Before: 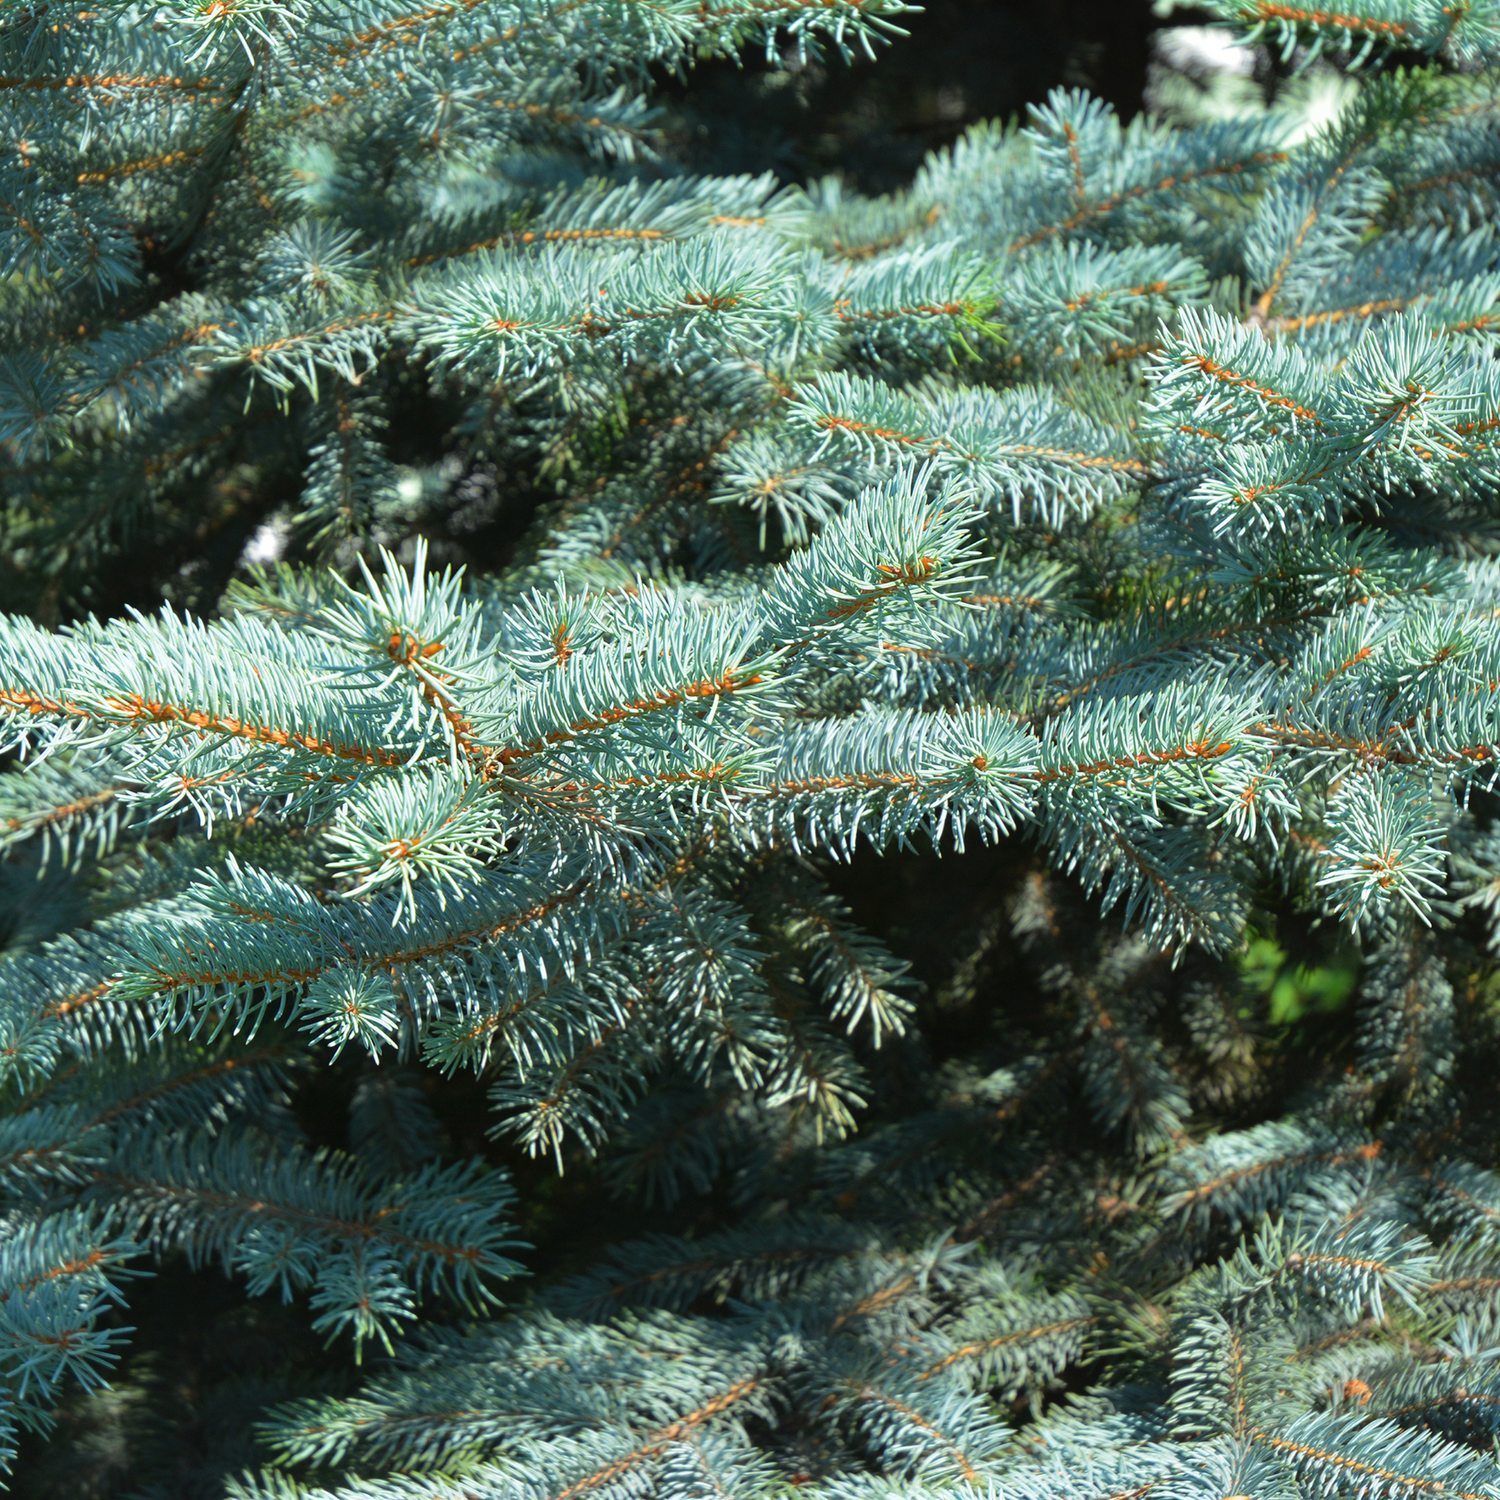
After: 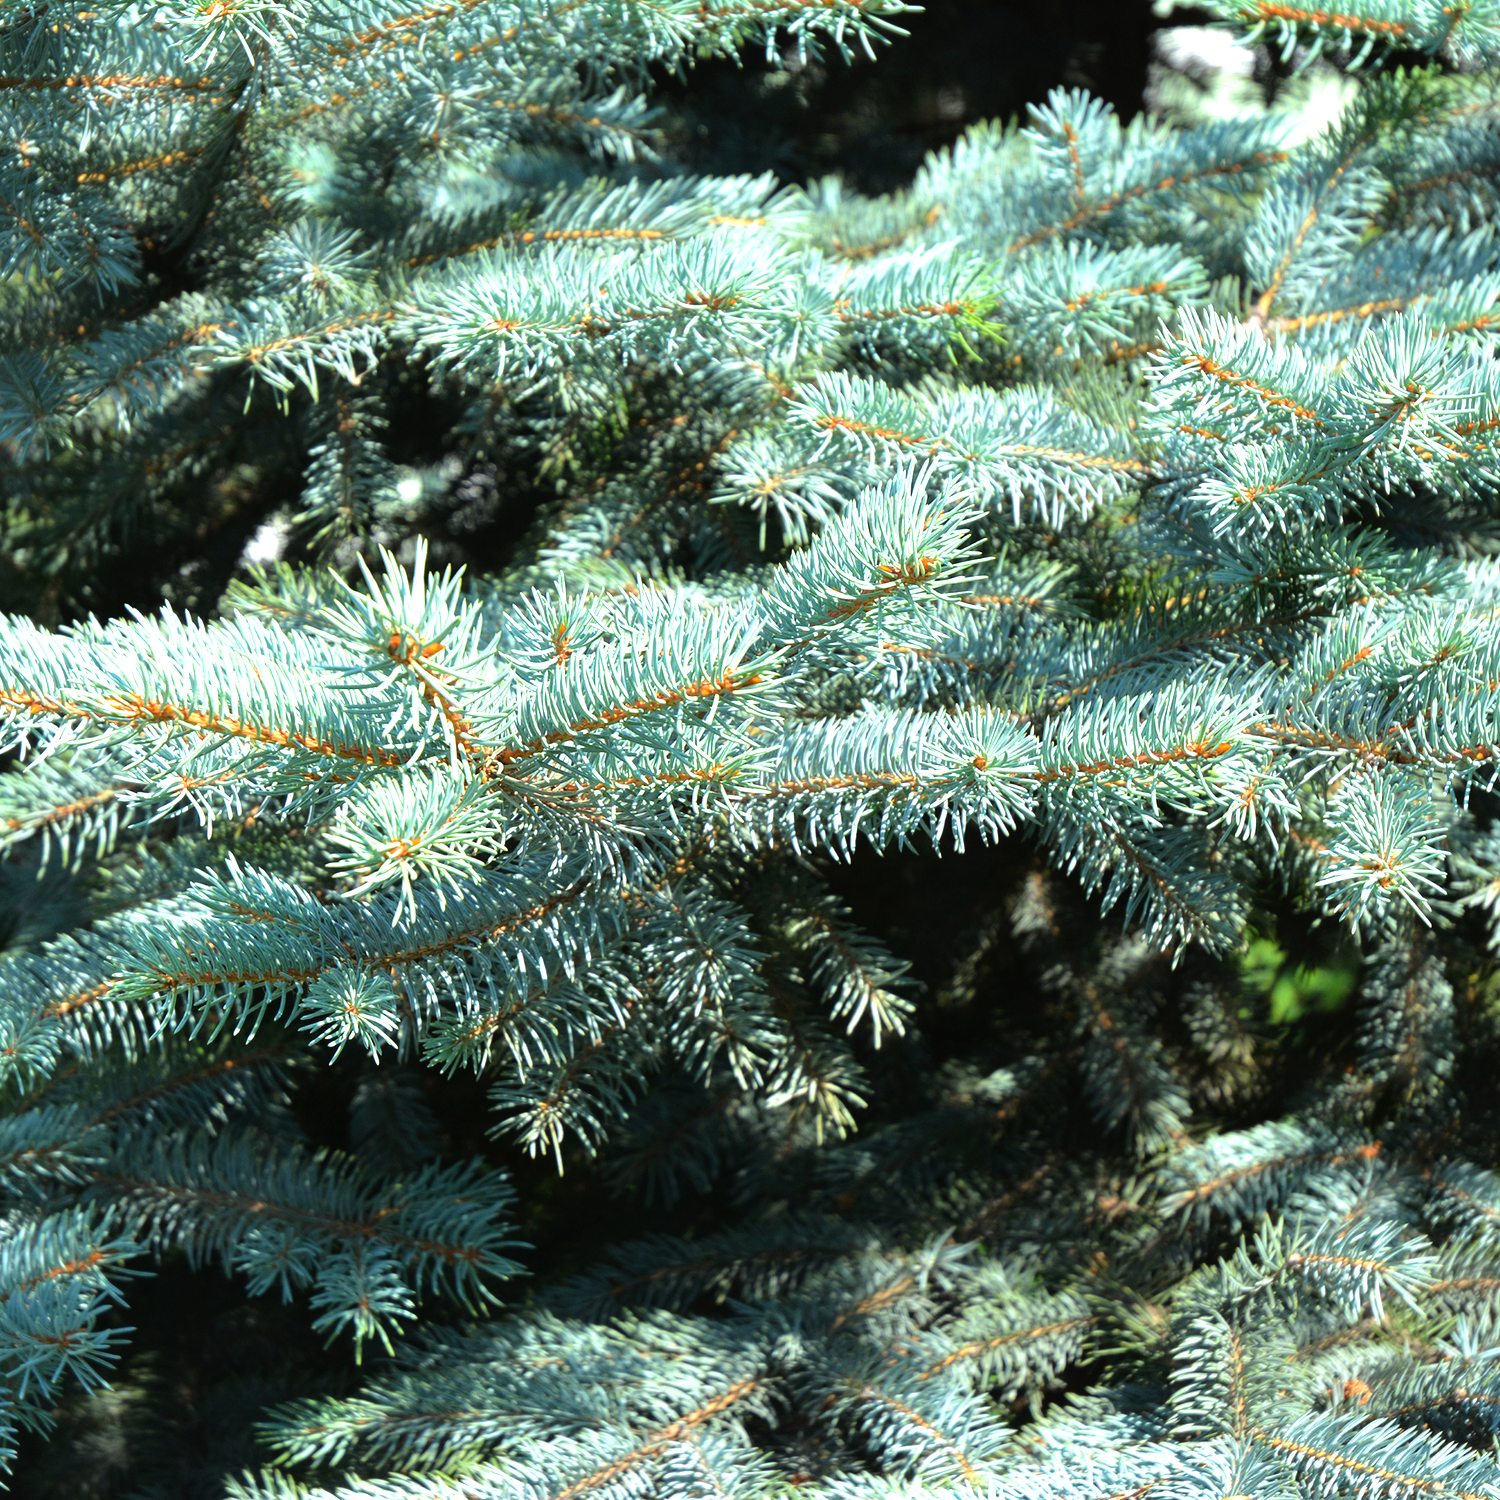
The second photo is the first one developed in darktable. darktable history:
tone equalizer: -8 EV -0.72 EV, -7 EV -0.687 EV, -6 EV -0.608 EV, -5 EV -0.372 EV, -3 EV 0.402 EV, -2 EV 0.6 EV, -1 EV 0.685 EV, +0 EV 0.75 EV, mask exposure compensation -0.487 EV
